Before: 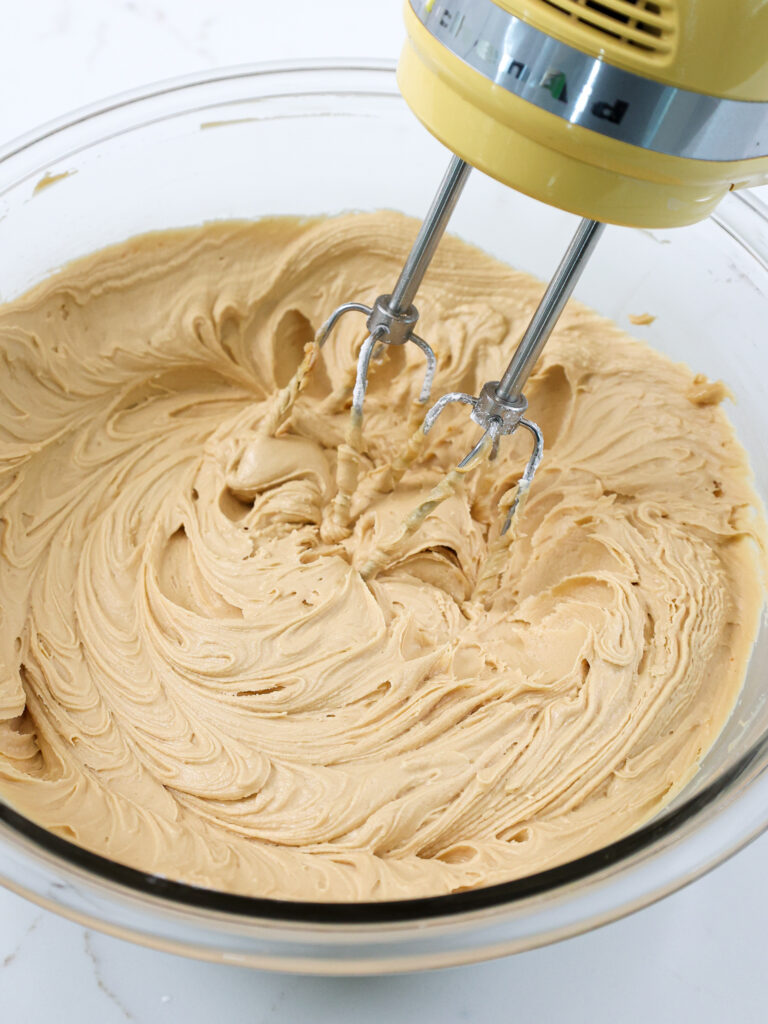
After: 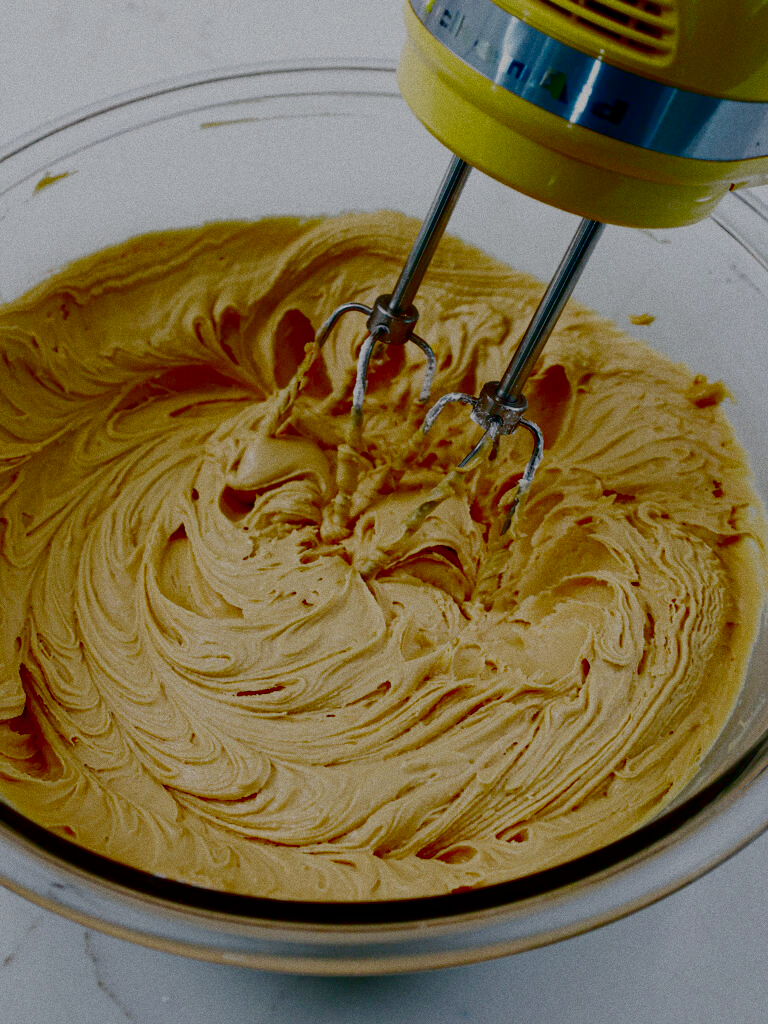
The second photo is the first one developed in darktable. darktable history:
sigmoid: contrast 1.7, skew -0.2, preserve hue 0%, red attenuation 0.1, red rotation 0.035, green attenuation 0.1, green rotation -0.017, blue attenuation 0.15, blue rotation -0.052, base primaries Rec2020
grain: coarseness 0.09 ISO
contrast brightness saturation: brightness -1, saturation 1
